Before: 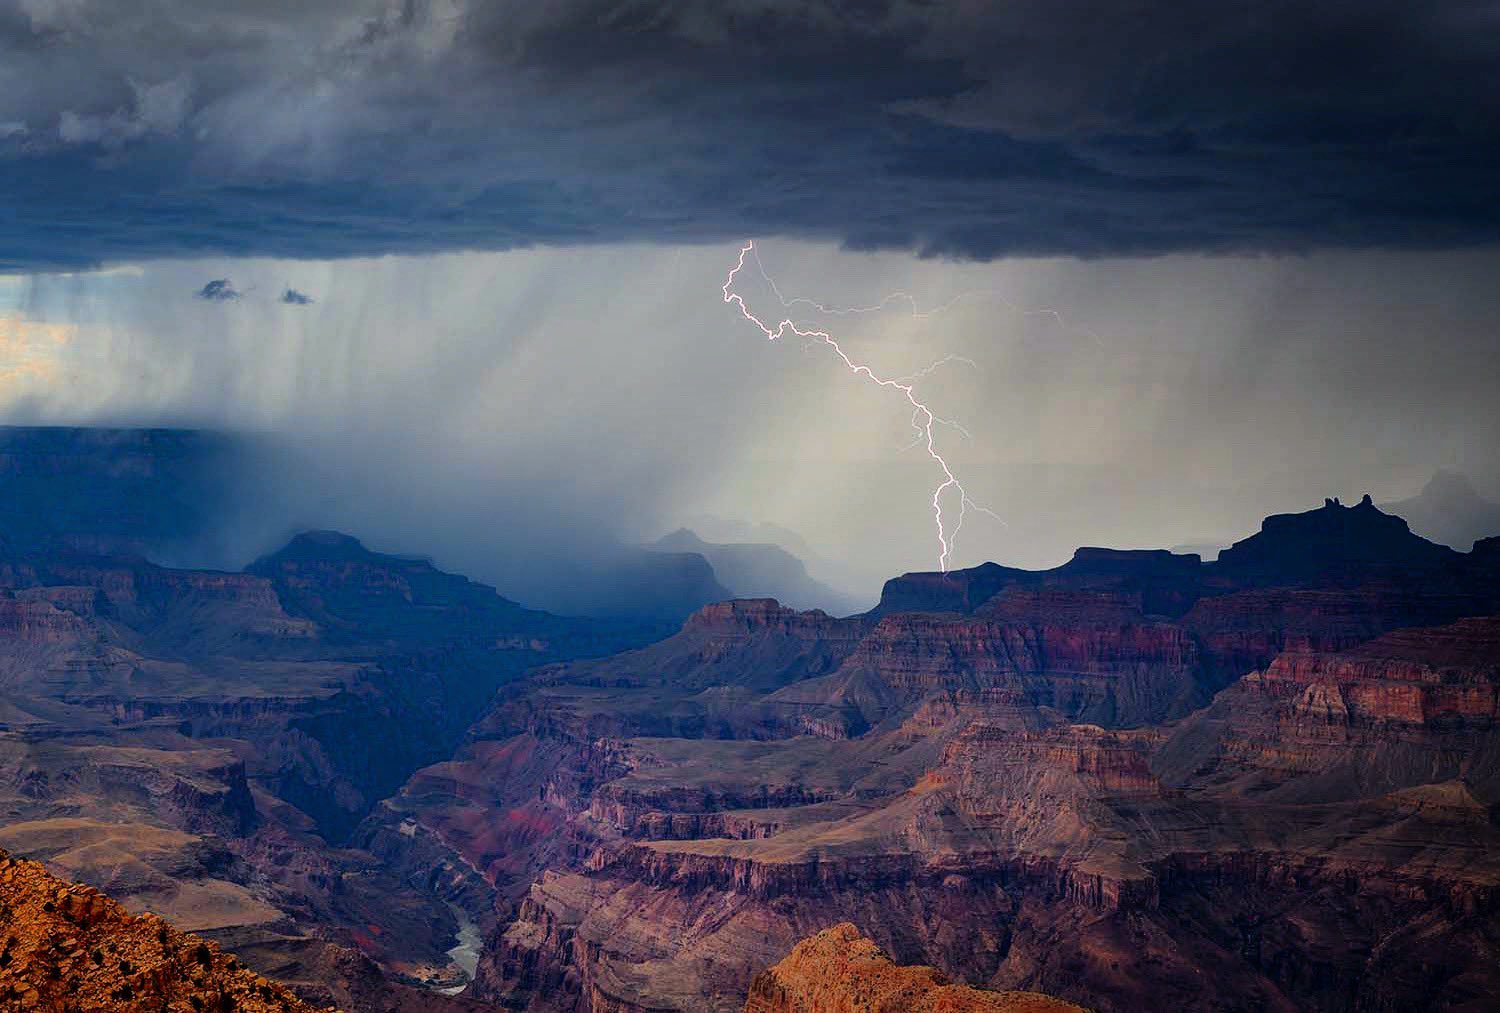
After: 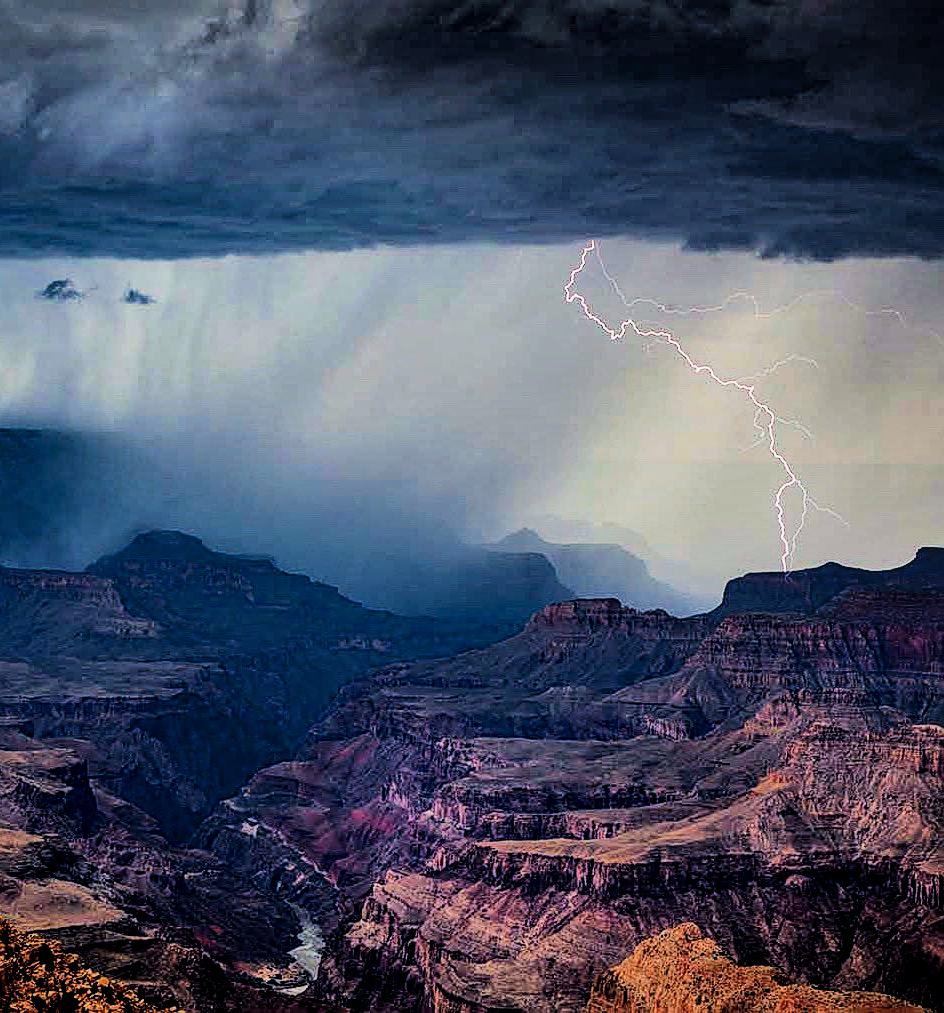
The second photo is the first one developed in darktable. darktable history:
crop: left 10.576%, right 26.452%
haze removal: compatibility mode true, adaptive false
filmic rgb: black relative exposure -5.03 EV, white relative exposure 3.97 EV, hardness 2.9, contrast 1.391, highlights saturation mix -30.83%
shadows and highlights: shadows 34.55, highlights -35.13, soften with gaussian
velvia: on, module defaults
exposure: exposure 0.202 EV, compensate highlight preservation false
sharpen: on, module defaults
local contrast: on, module defaults
